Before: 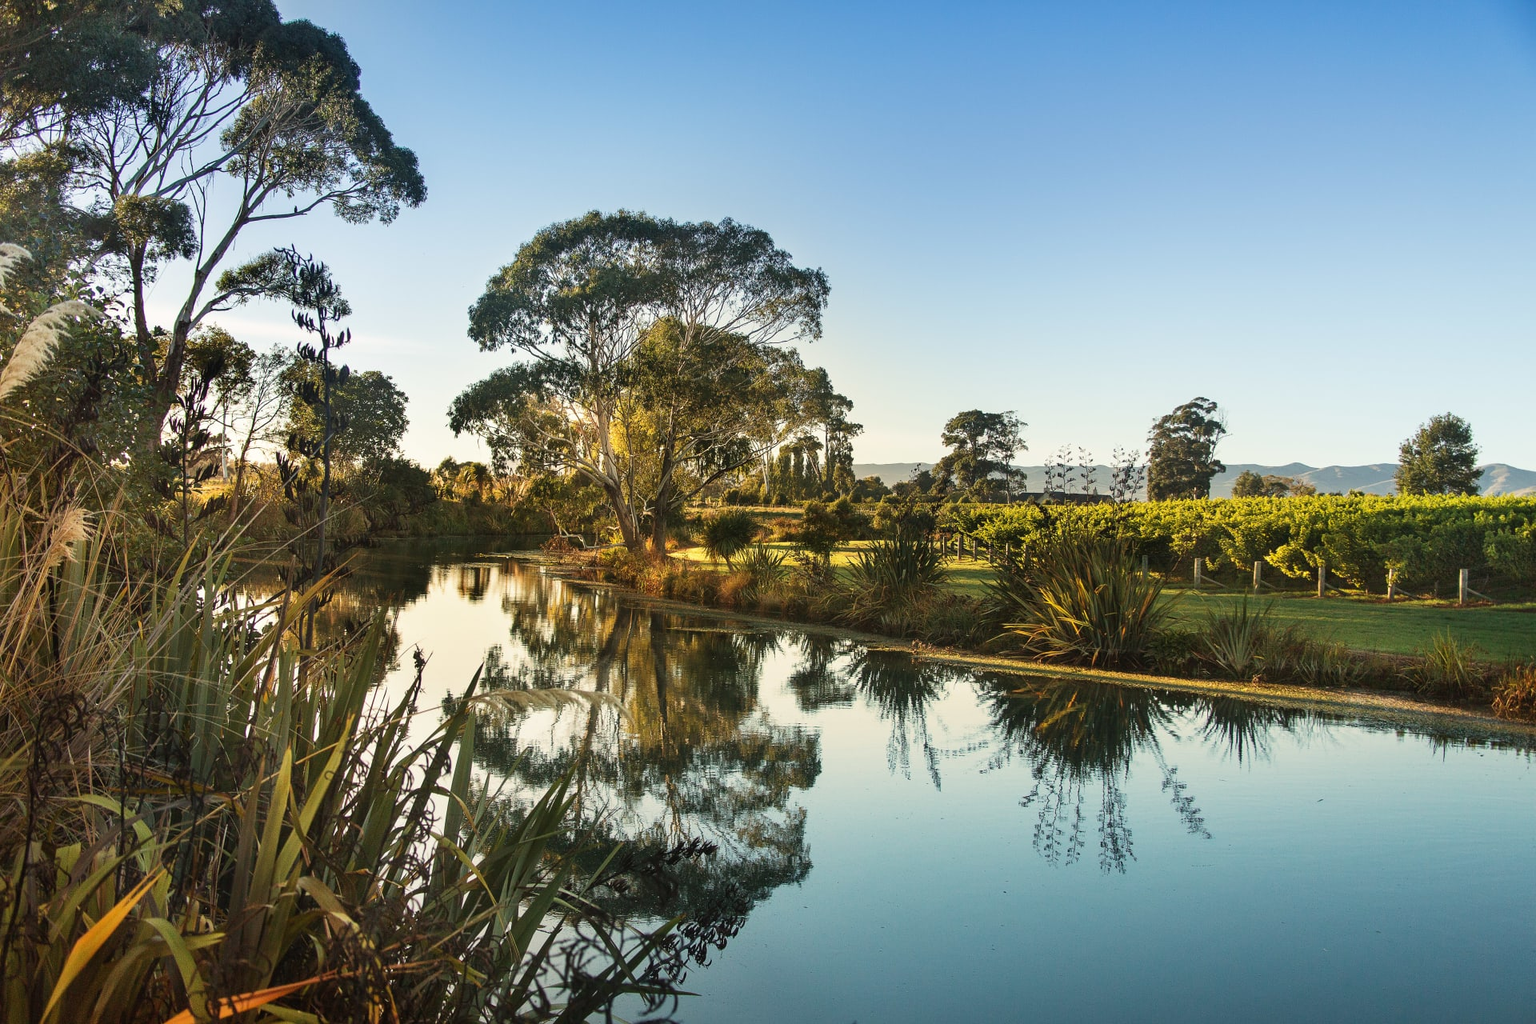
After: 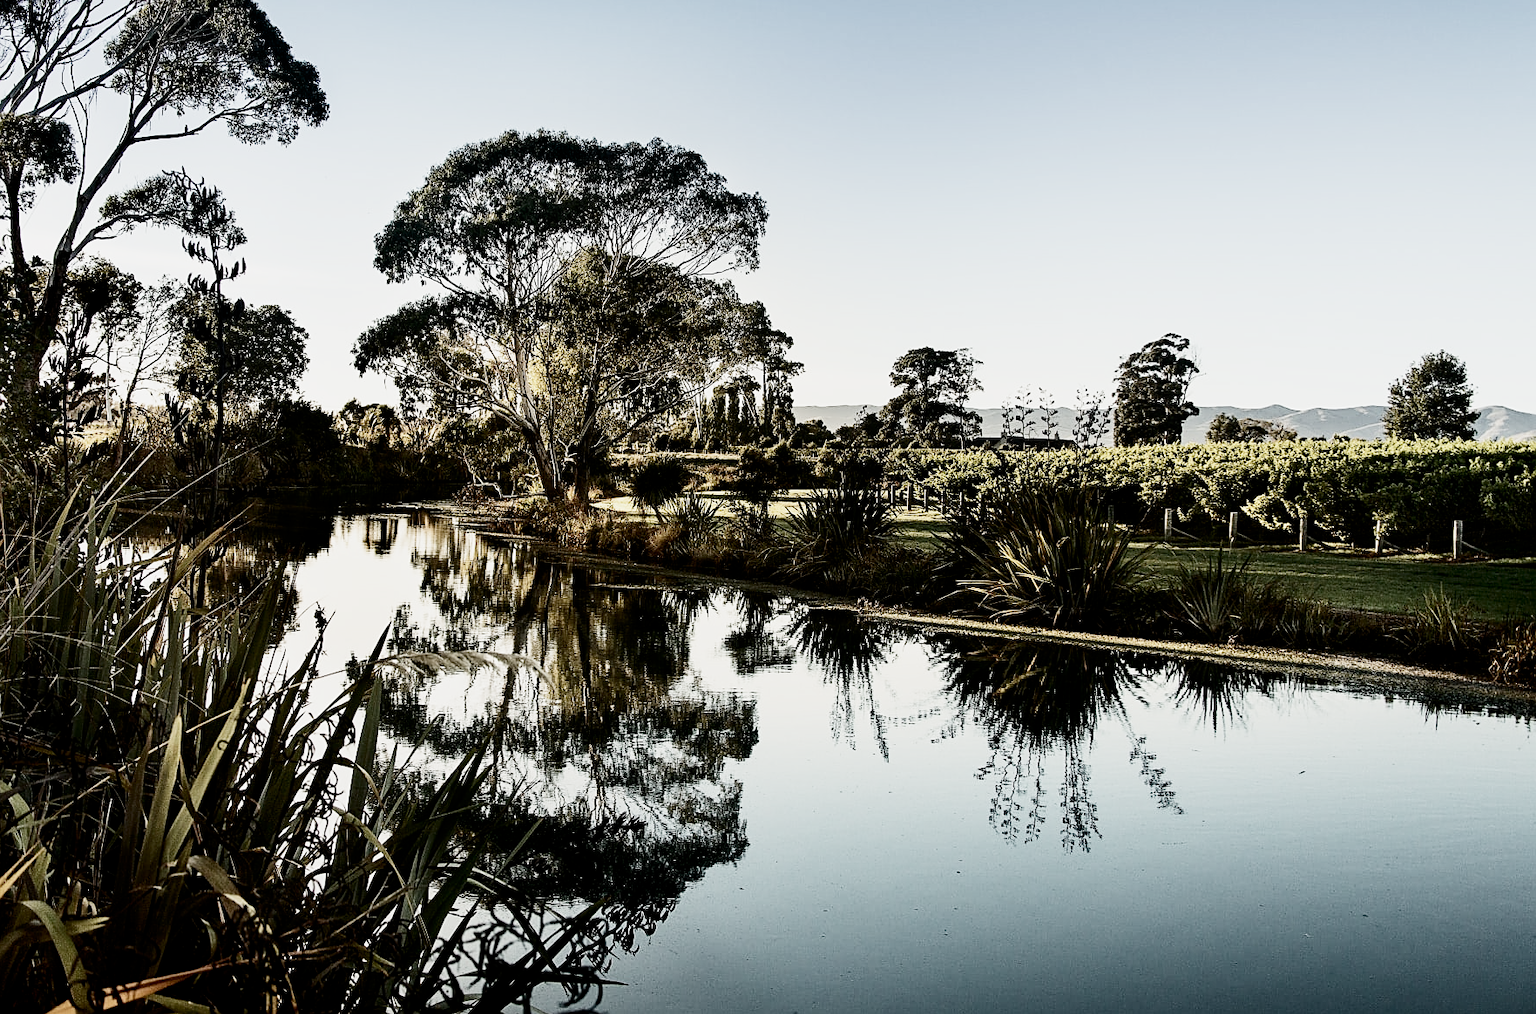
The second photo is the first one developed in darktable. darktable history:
crop and rotate: left 8.138%, top 8.947%
sharpen: on, module defaults
filmic rgb: black relative exposure -5.03 EV, white relative exposure 3.97 EV, hardness 2.9, contrast 1.397, highlights saturation mix -30.57%, preserve chrominance no, color science v4 (2020), contrast in shadows soft
contrast brightness saturation: contrast 0.271
